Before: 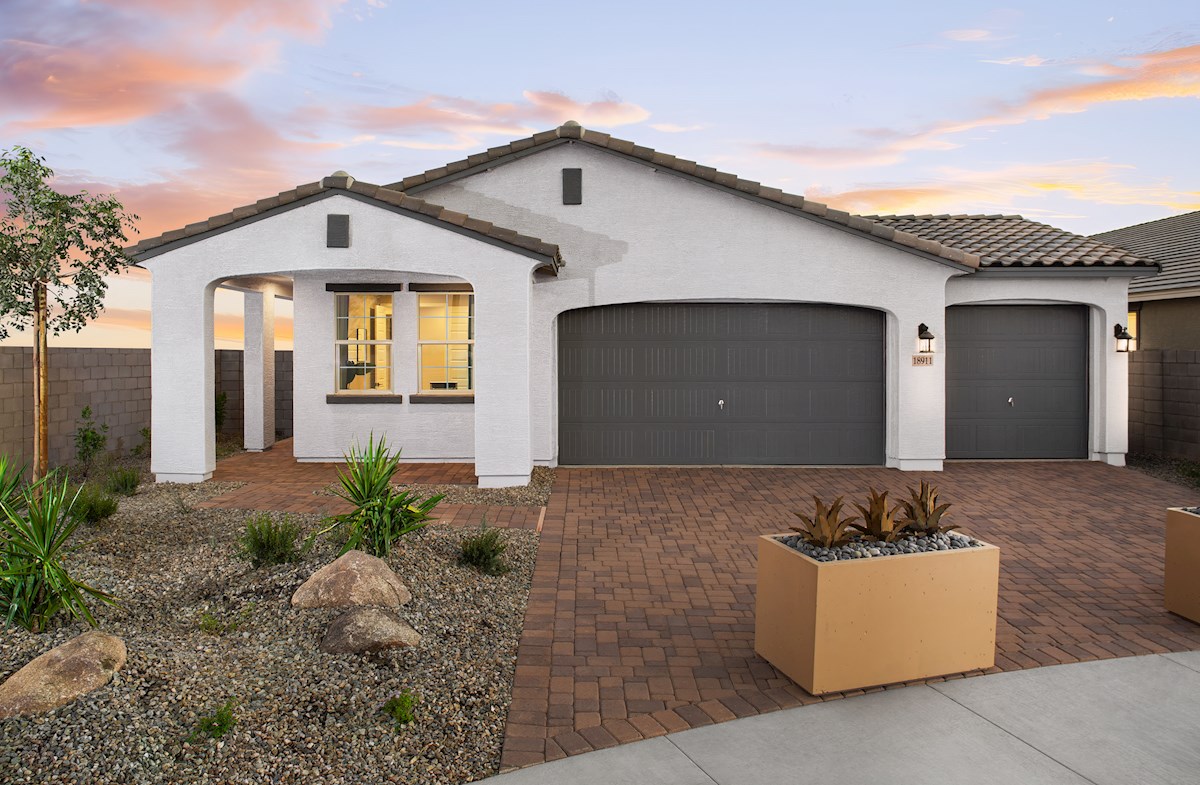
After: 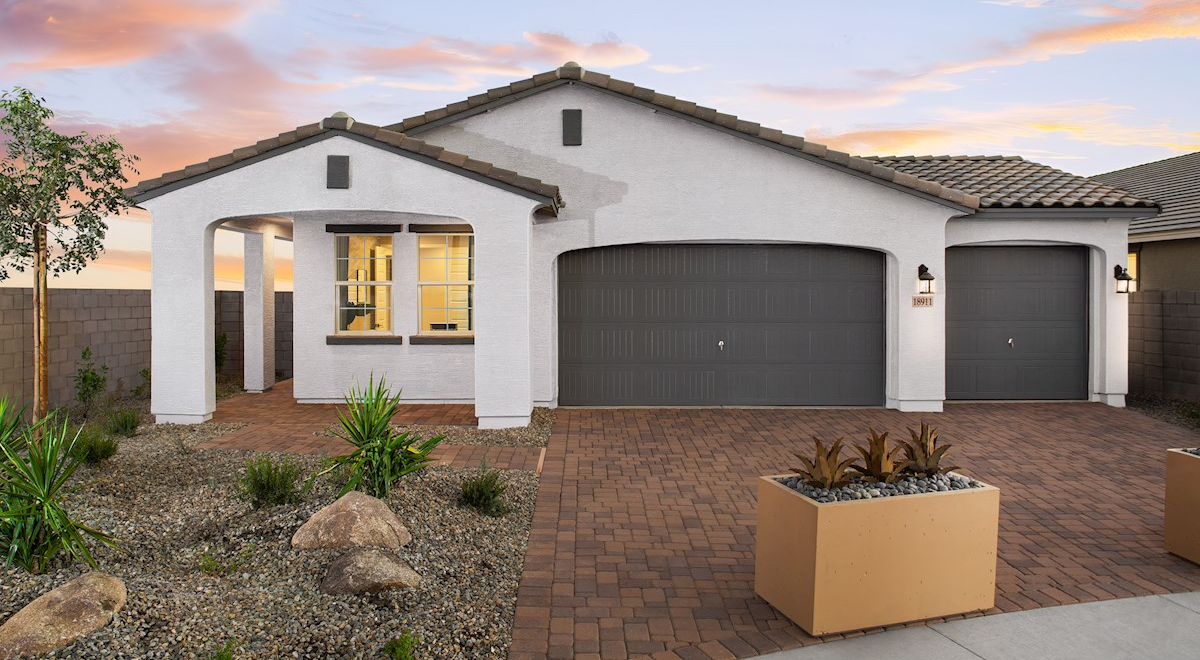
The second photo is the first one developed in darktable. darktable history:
crop: top 7.598%, bottom 8.251%
